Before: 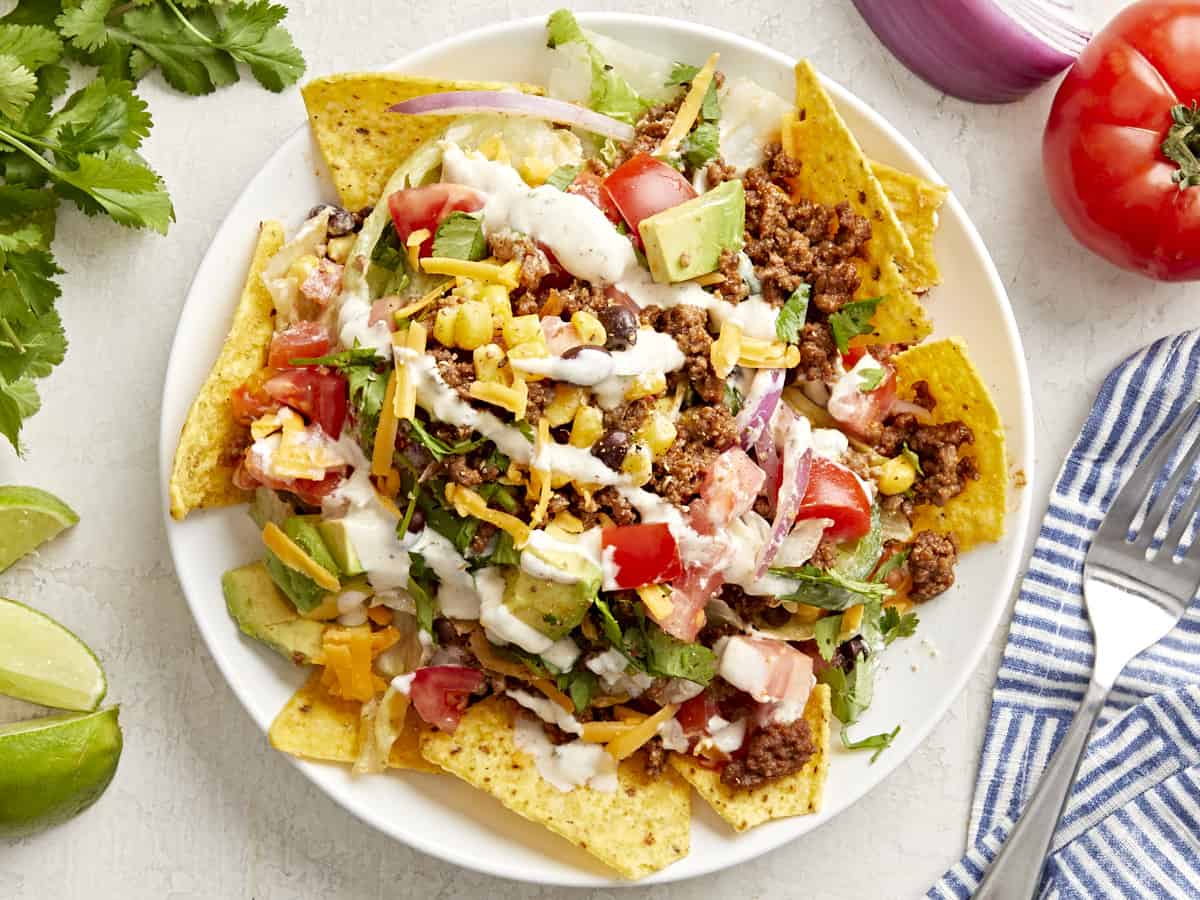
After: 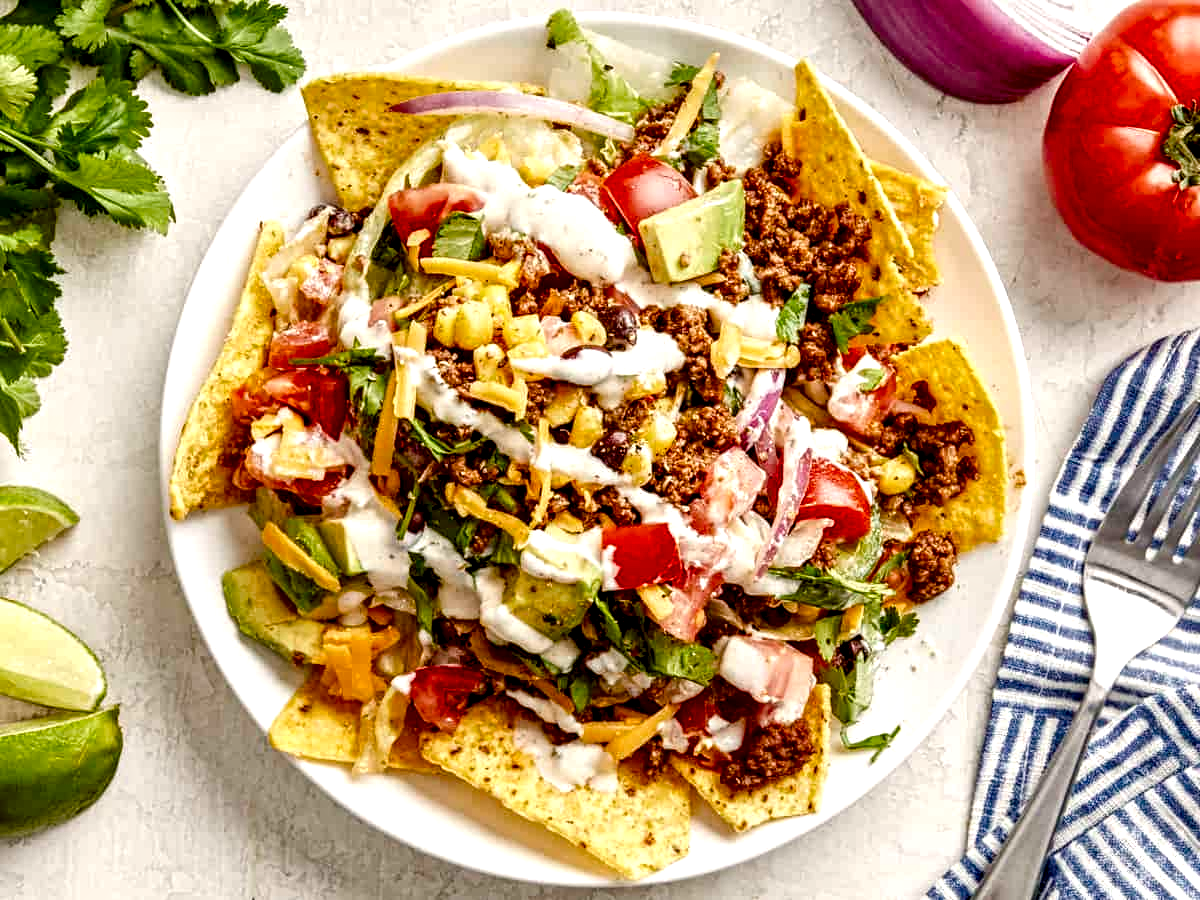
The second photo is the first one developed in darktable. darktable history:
color balance rgb: highlights gain › chroma 1.004%, highlights gain › hue 69.57°, global offset › luminance 0.254%, perceptual saturation grading › global saturation 20%, perceptual saturation grading › highlights -24.952%, perceptual saturation grading › shadows 49.475%, global vibrance 0.348%
local contrast: highlights 22%, detail 196%
